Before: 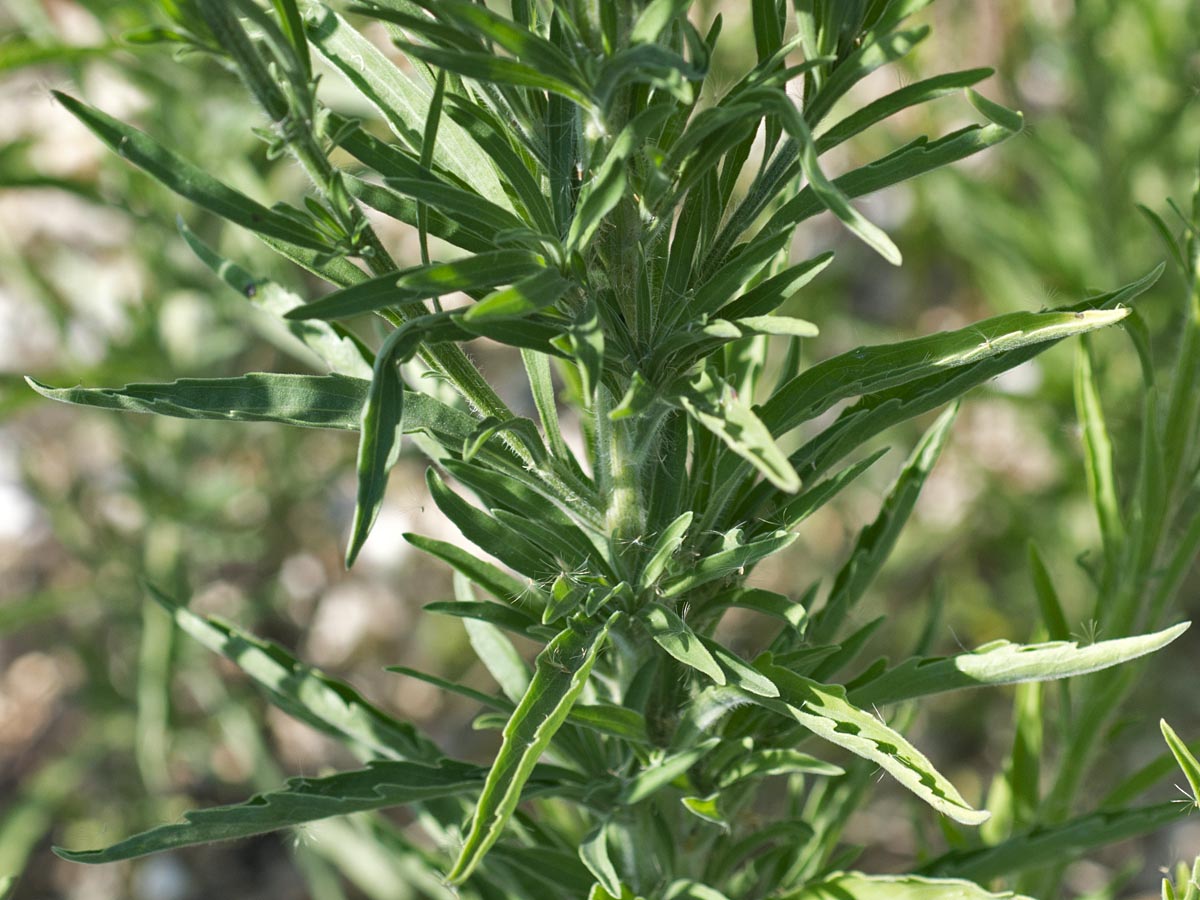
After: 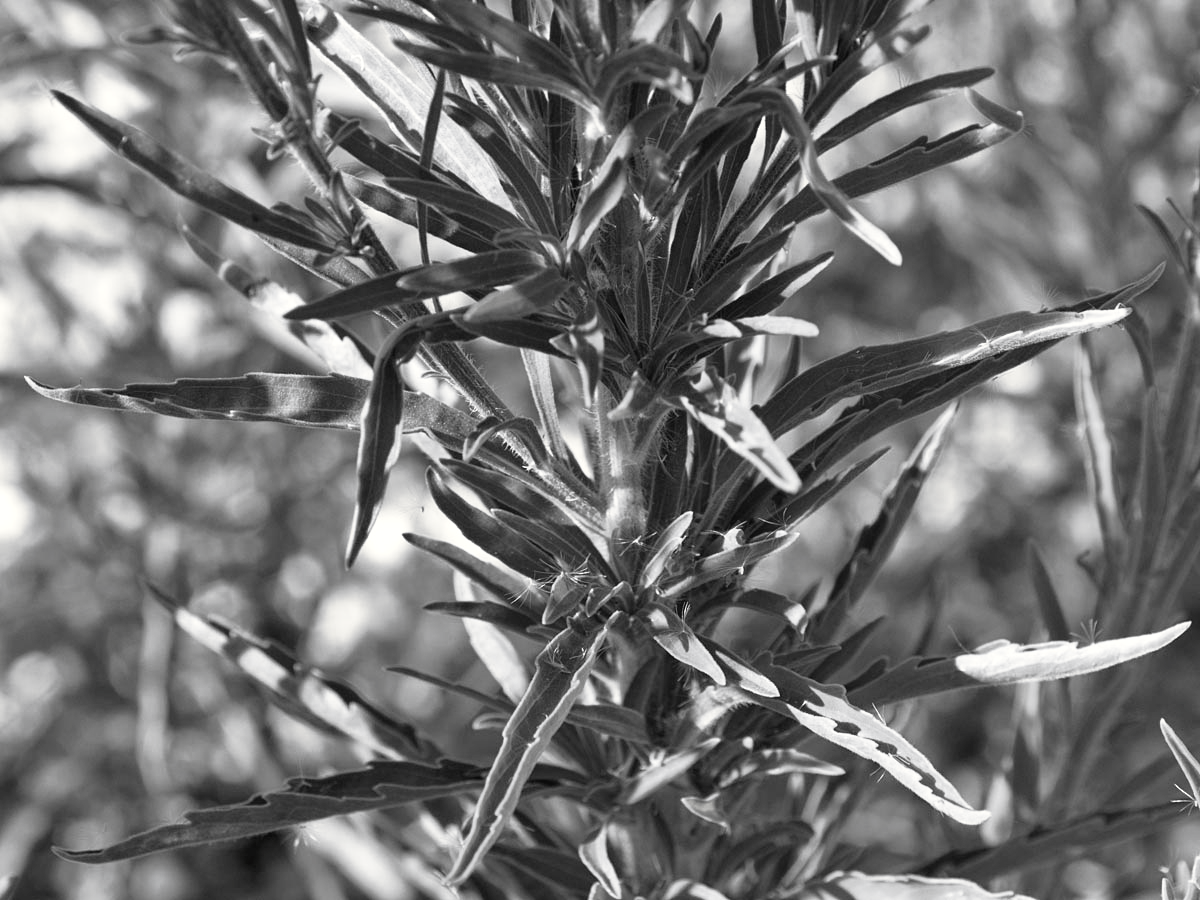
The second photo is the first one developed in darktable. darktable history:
tone curve: curves: ch0 [(0, 0) (0.003, 0.005) (0.011, 0.008) (0.025, 0.014) (0.044, 0.021) (0.069, 0.027) (0.1, 0.041) (0.136, 0.083) (0.177, 0.138) (0.224, 0.197) (0.277, 0.259) (0.335, 0.331) (0.399, 0.399) (0.468, 0.476) (0.543, 0.547) (0.623, 0.635) (0.709, 0.753) (0.801, 0.847) (0.898, 0.94) (1, 1)], preserve colors none
color look up table: target L [90.94, 93.05, 100.32, 89.53, 65.99, 62.72, 66.24, 42.78, 46.84, 43.46, 34.88, 22.92, 3.967, 201, 74.78, 75.52, 71.96, 61.7, 59.02, 51.62, 34.88, 51.22, 39.07, 23.52, 16.59, 22.92, 100, 79.52, 80.24, 80.6, 68.49, 59.02, 59.92, 56.71, 48.44, 58.64, 37.12, 43.73, 32.75, 37.12, 25.32, 3.321, 5.464, 90.24, 75.15, 62.08, 64.74, 50.83, 29.73], target a [-0.002, -0.1, 0.001, -0.001, 0.001, 0.001, 0.001, 0, 0, 0.001, 0, 0.001, 0 ×4, 0.001, 0.001, 0 ×7, 0.001, -0.471, 0 ×5, 0.001, 0, 0, 0, 0.001, 0.001, 0, 0.001, 0, 0, -0.109, -0.001, 0, 0, 0.001, 0, 0], target b [0.024, 1.233, -0.003, 0.023, -0.006, -0.006, -0.006, 0, 0, -0.004, 0, -0.003, 0, -0.001, 0.001, 0.001, -0.006, -0.005, 0 ×5, -0.003, -0.001, -0.003, 5.992, 0.001, 0.001, 0.001, 0, 0, -0.006, 0, 0, 0, -0.004, -0.004, 0, -0.004, -0.003, 0, 1.351, 0.001, 0.001, 0, -0.005, 0, -0.001], num patches 49
